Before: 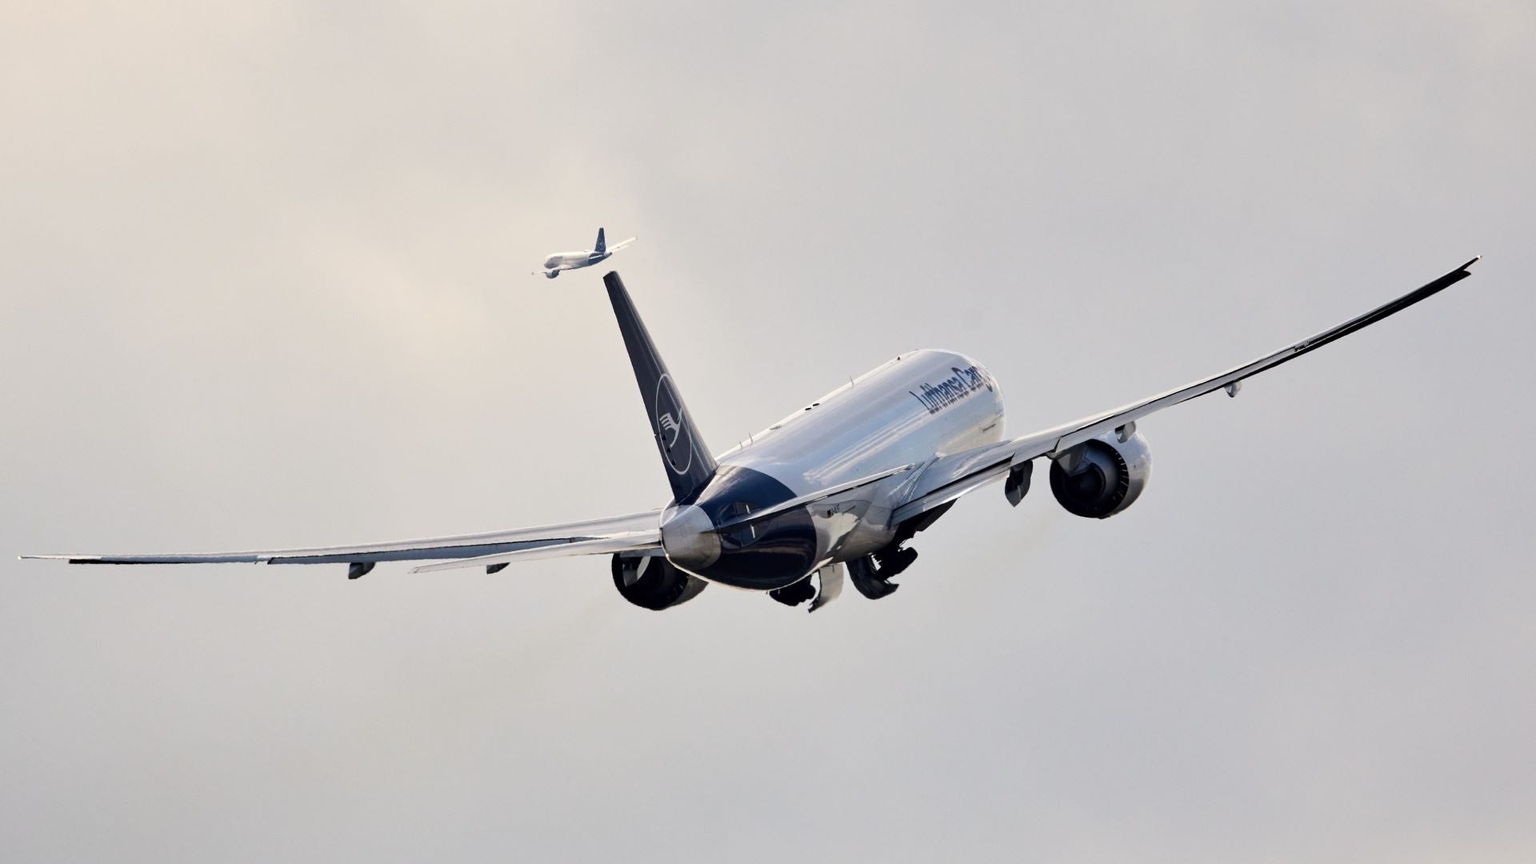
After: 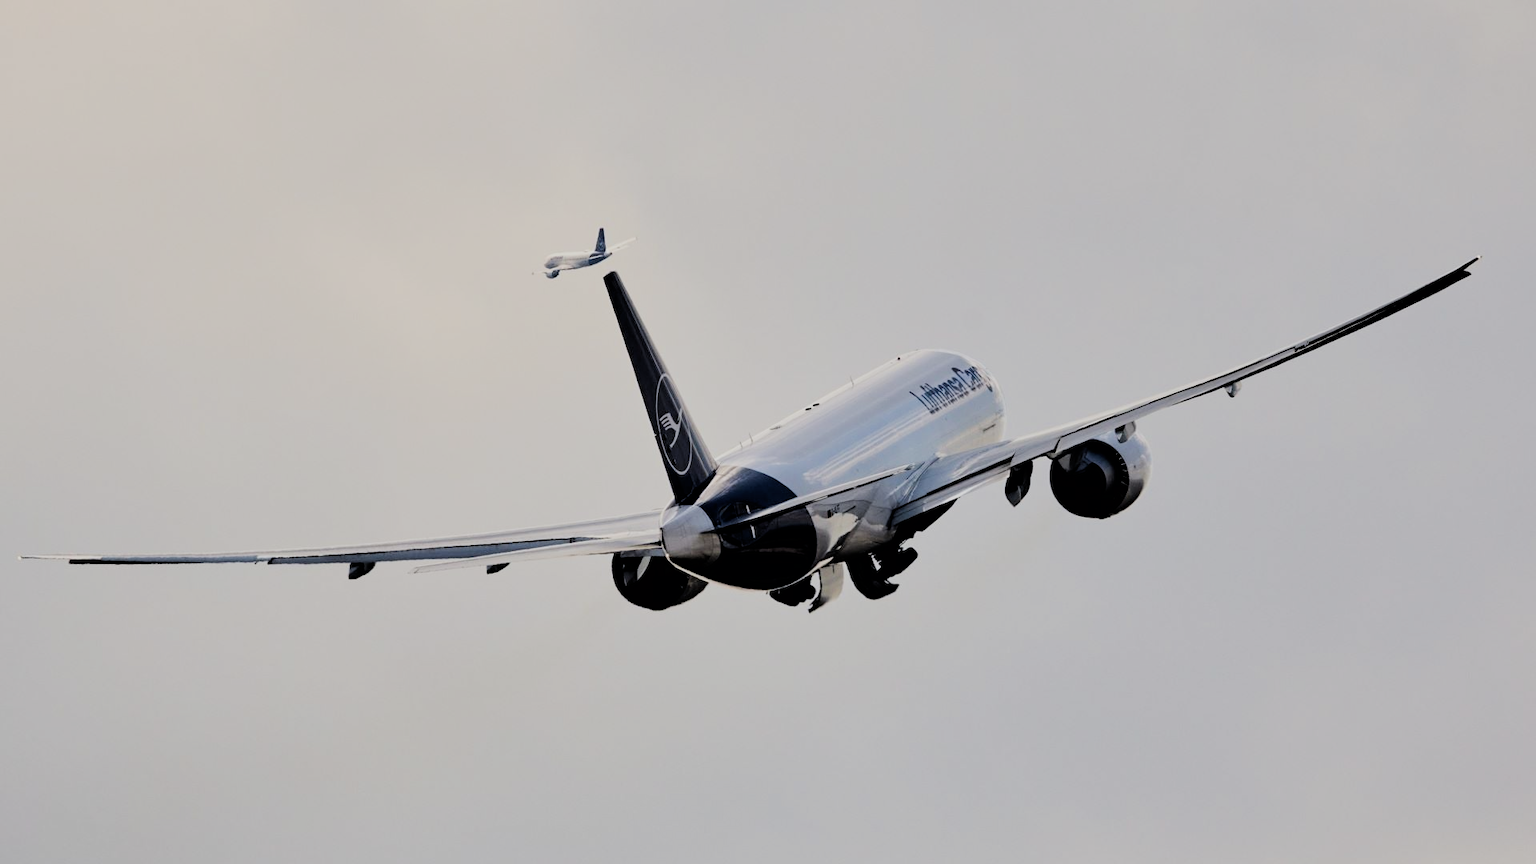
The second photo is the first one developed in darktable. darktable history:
filmic rgb: black relative exposure -4.12 EV, white relative exposure 5.11 EV, hardness 2.13, contrast 1.175
